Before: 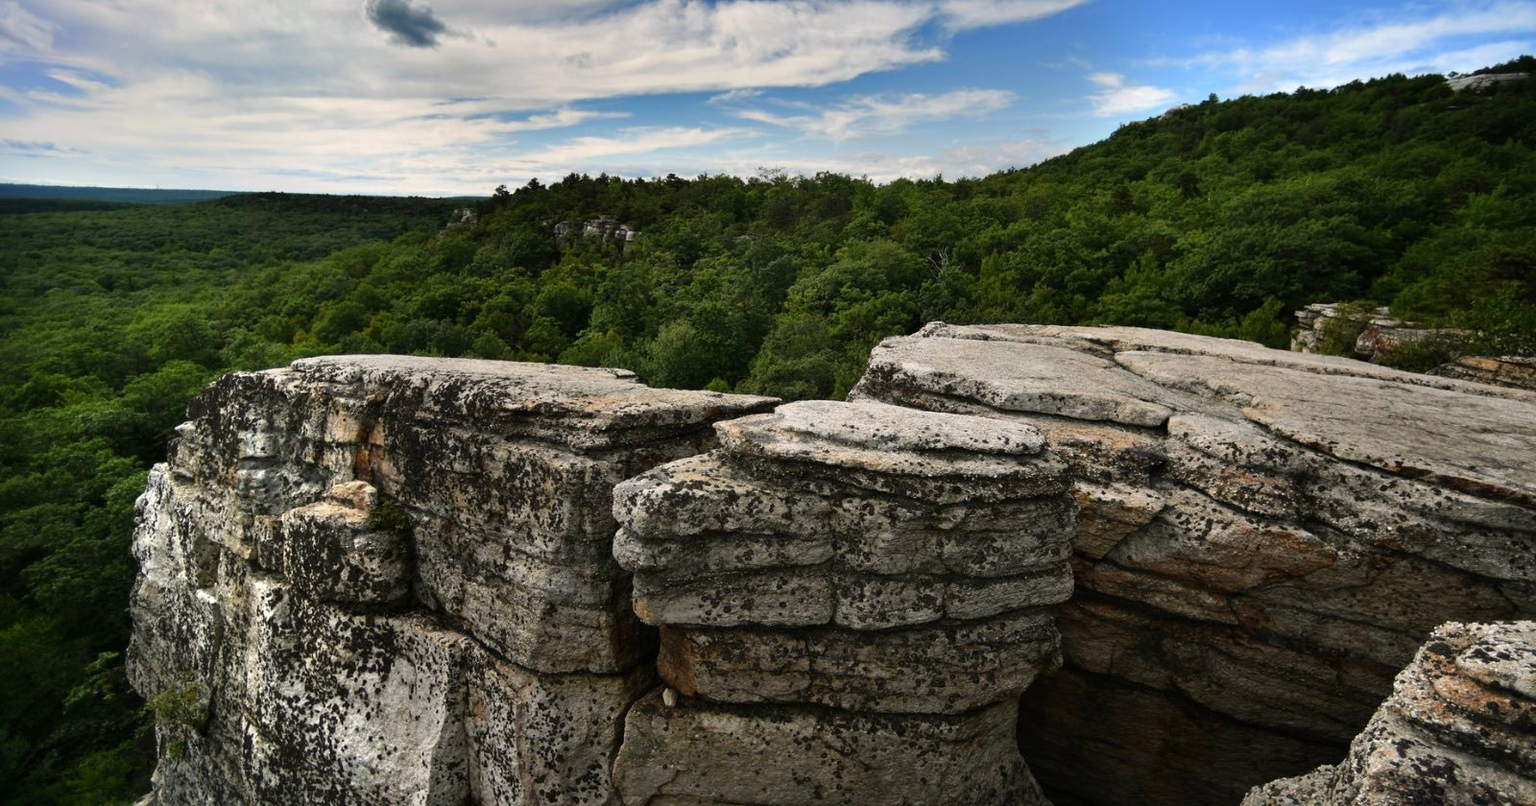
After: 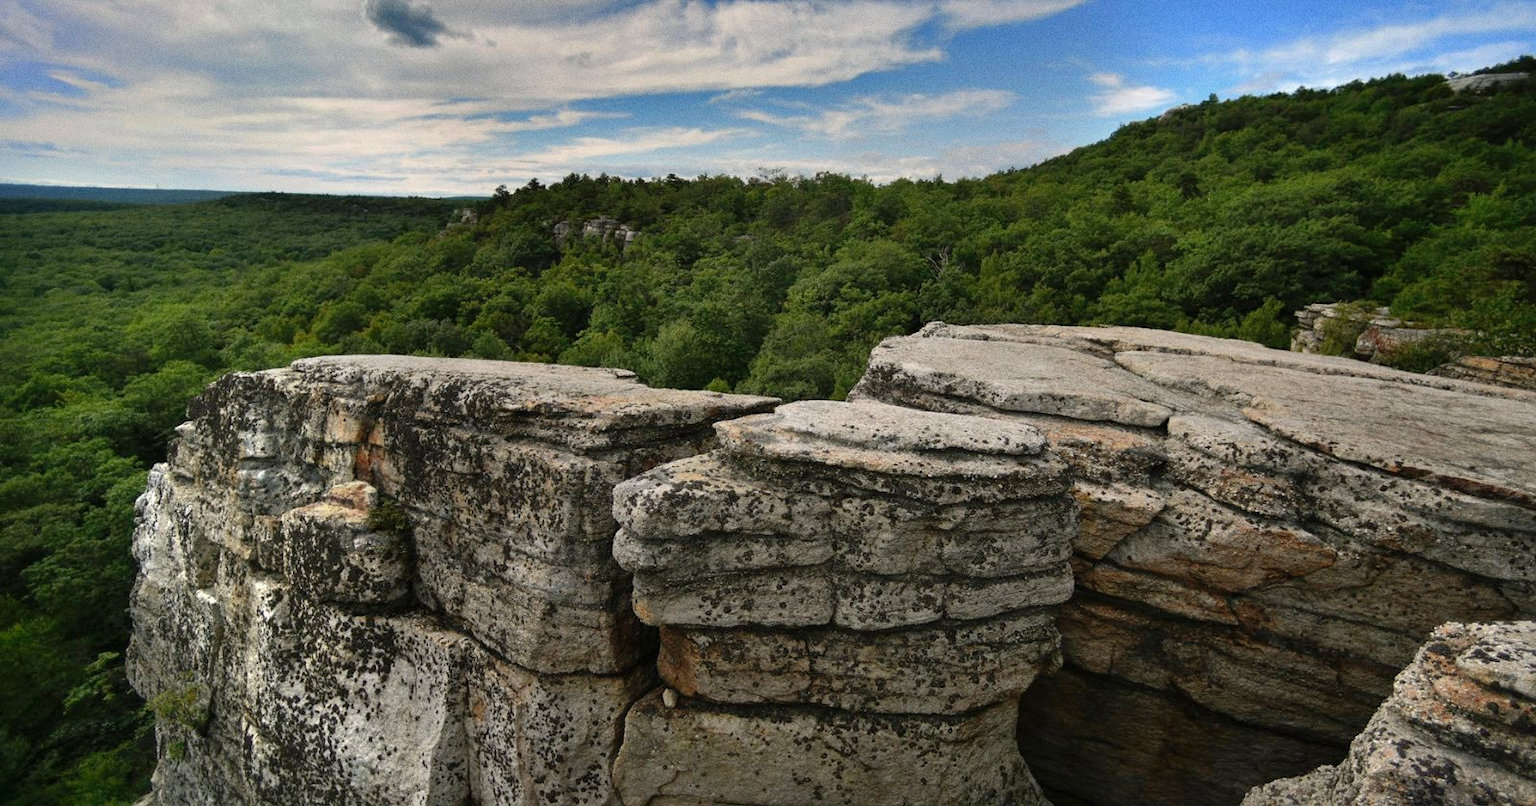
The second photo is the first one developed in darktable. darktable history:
grain: coarseness 0.09 ISO
shadows and highlights: on, module defaults
